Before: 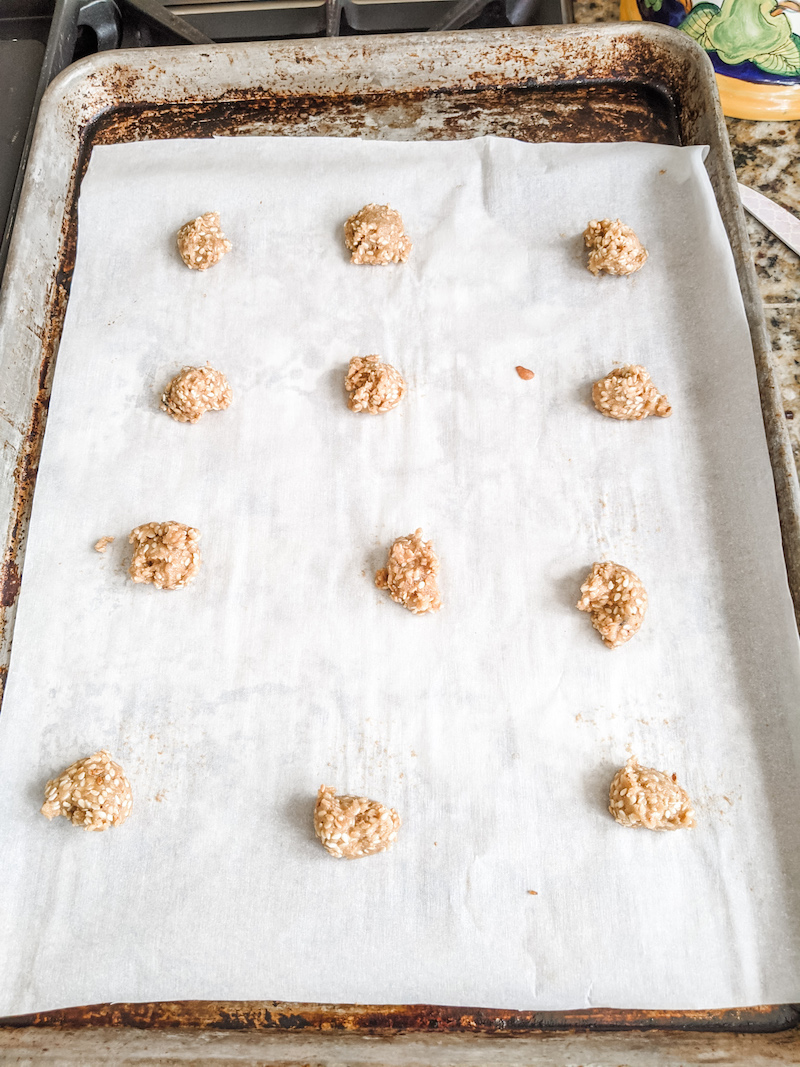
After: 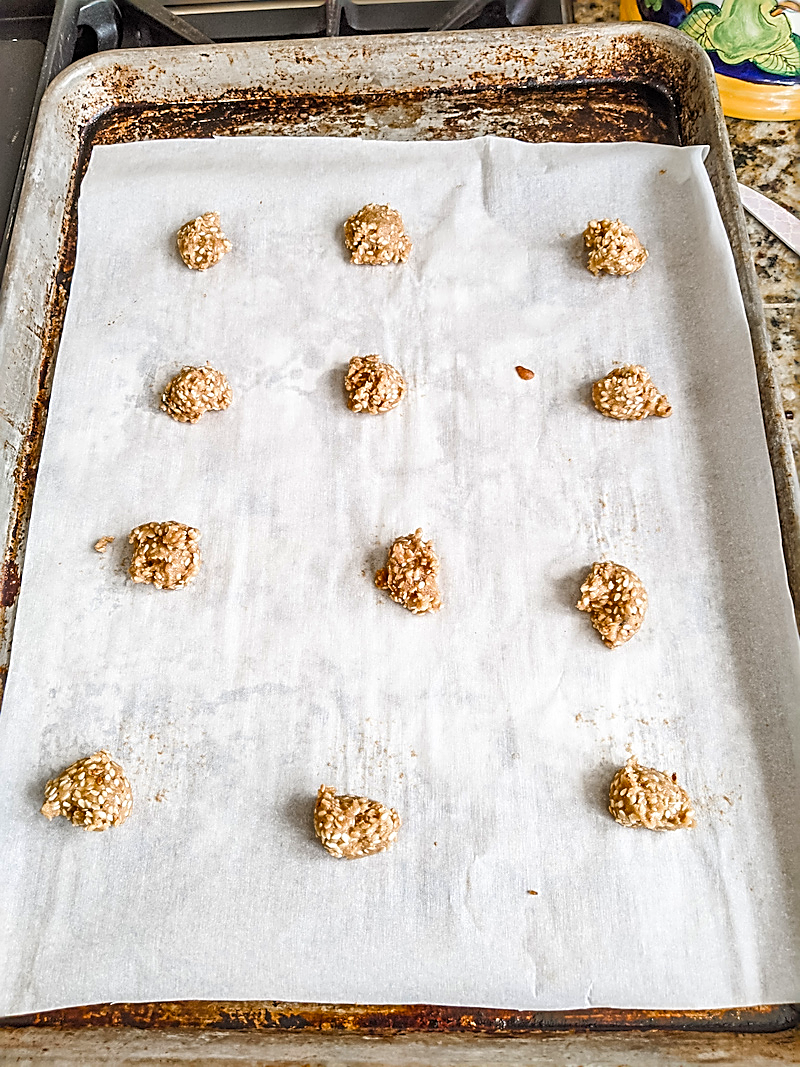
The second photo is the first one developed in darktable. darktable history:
sharpen: amount 1
color balance rgb: linear chroma grading › global chroma 8.33%, perceptual saturation grading › global saturation 18.52%, global vibrance 7.87%
shadows and highlights: shadows 49, highlights -41, soften with gaussian
